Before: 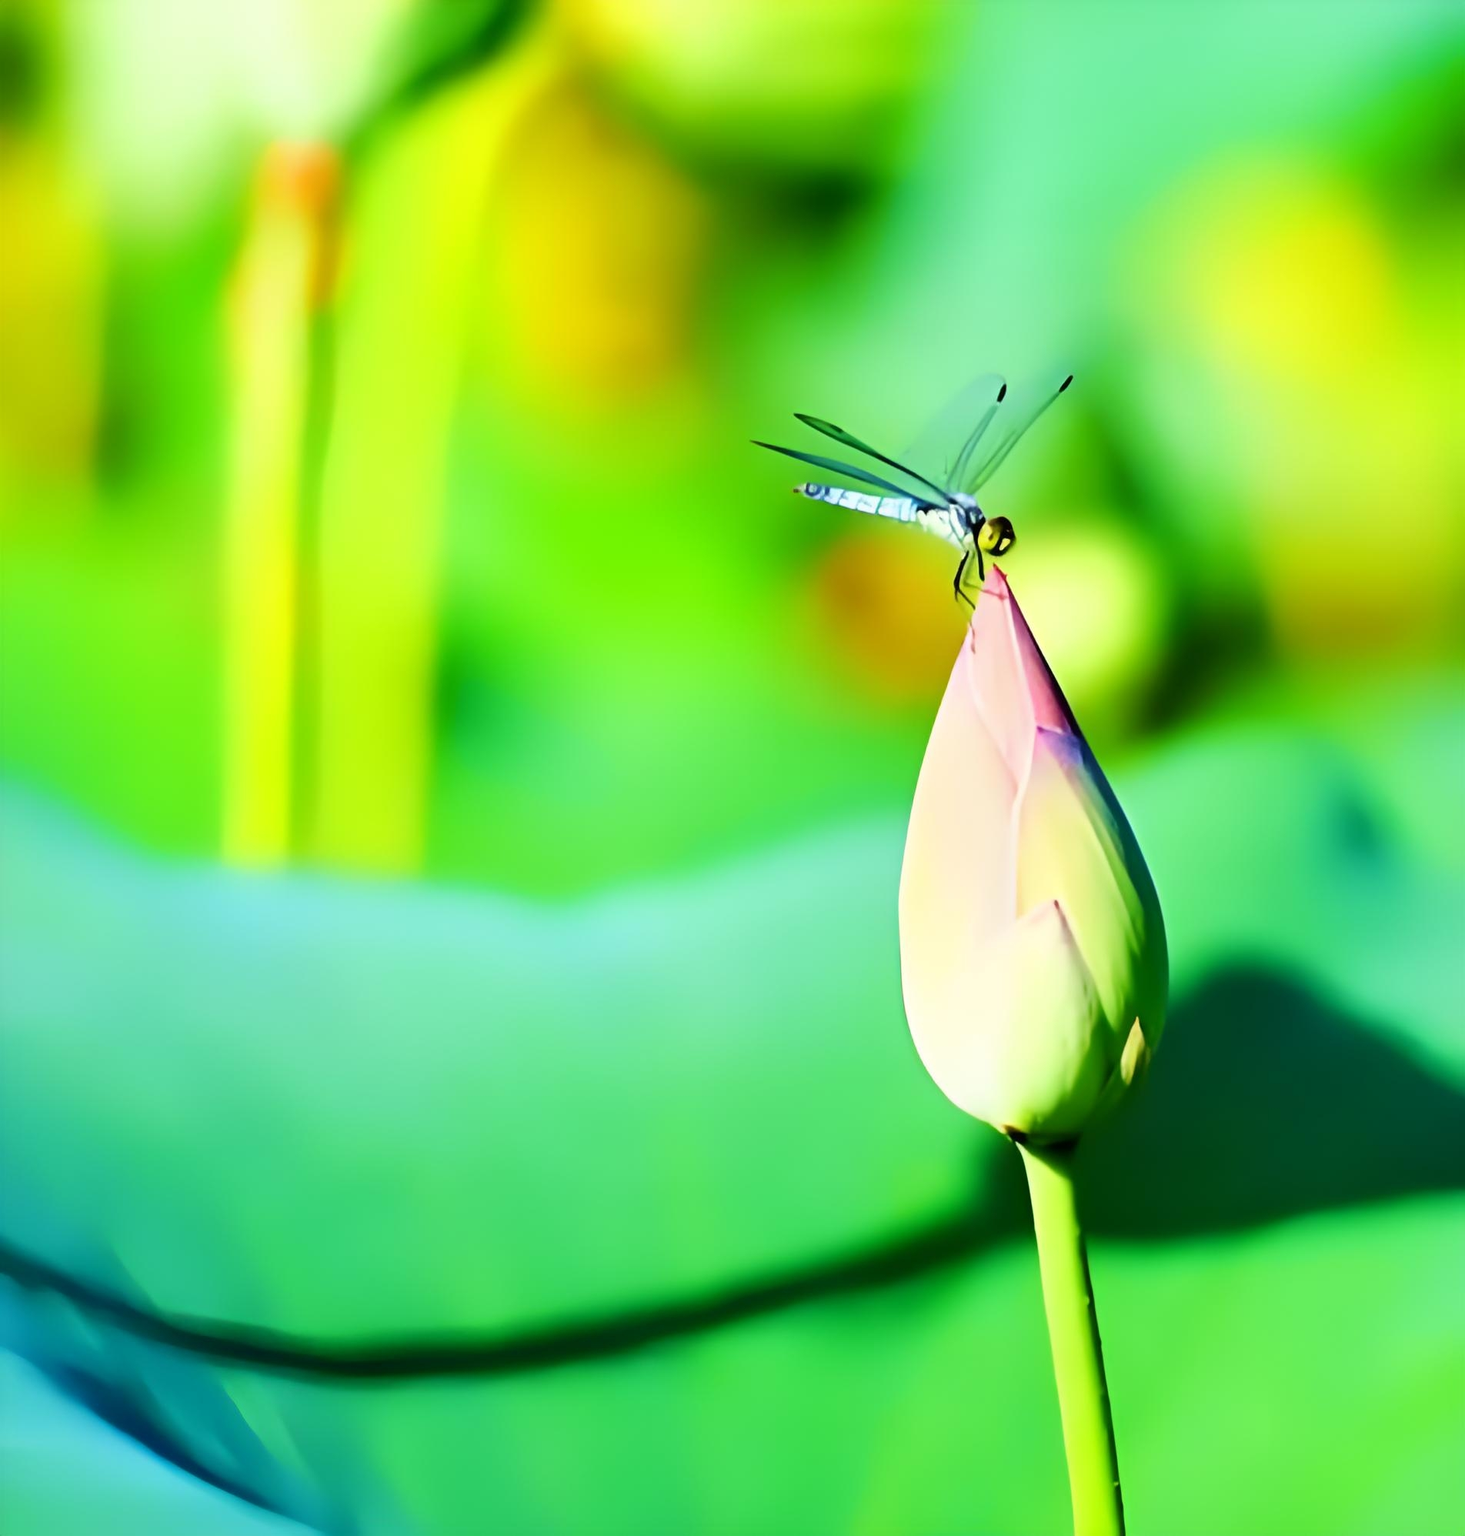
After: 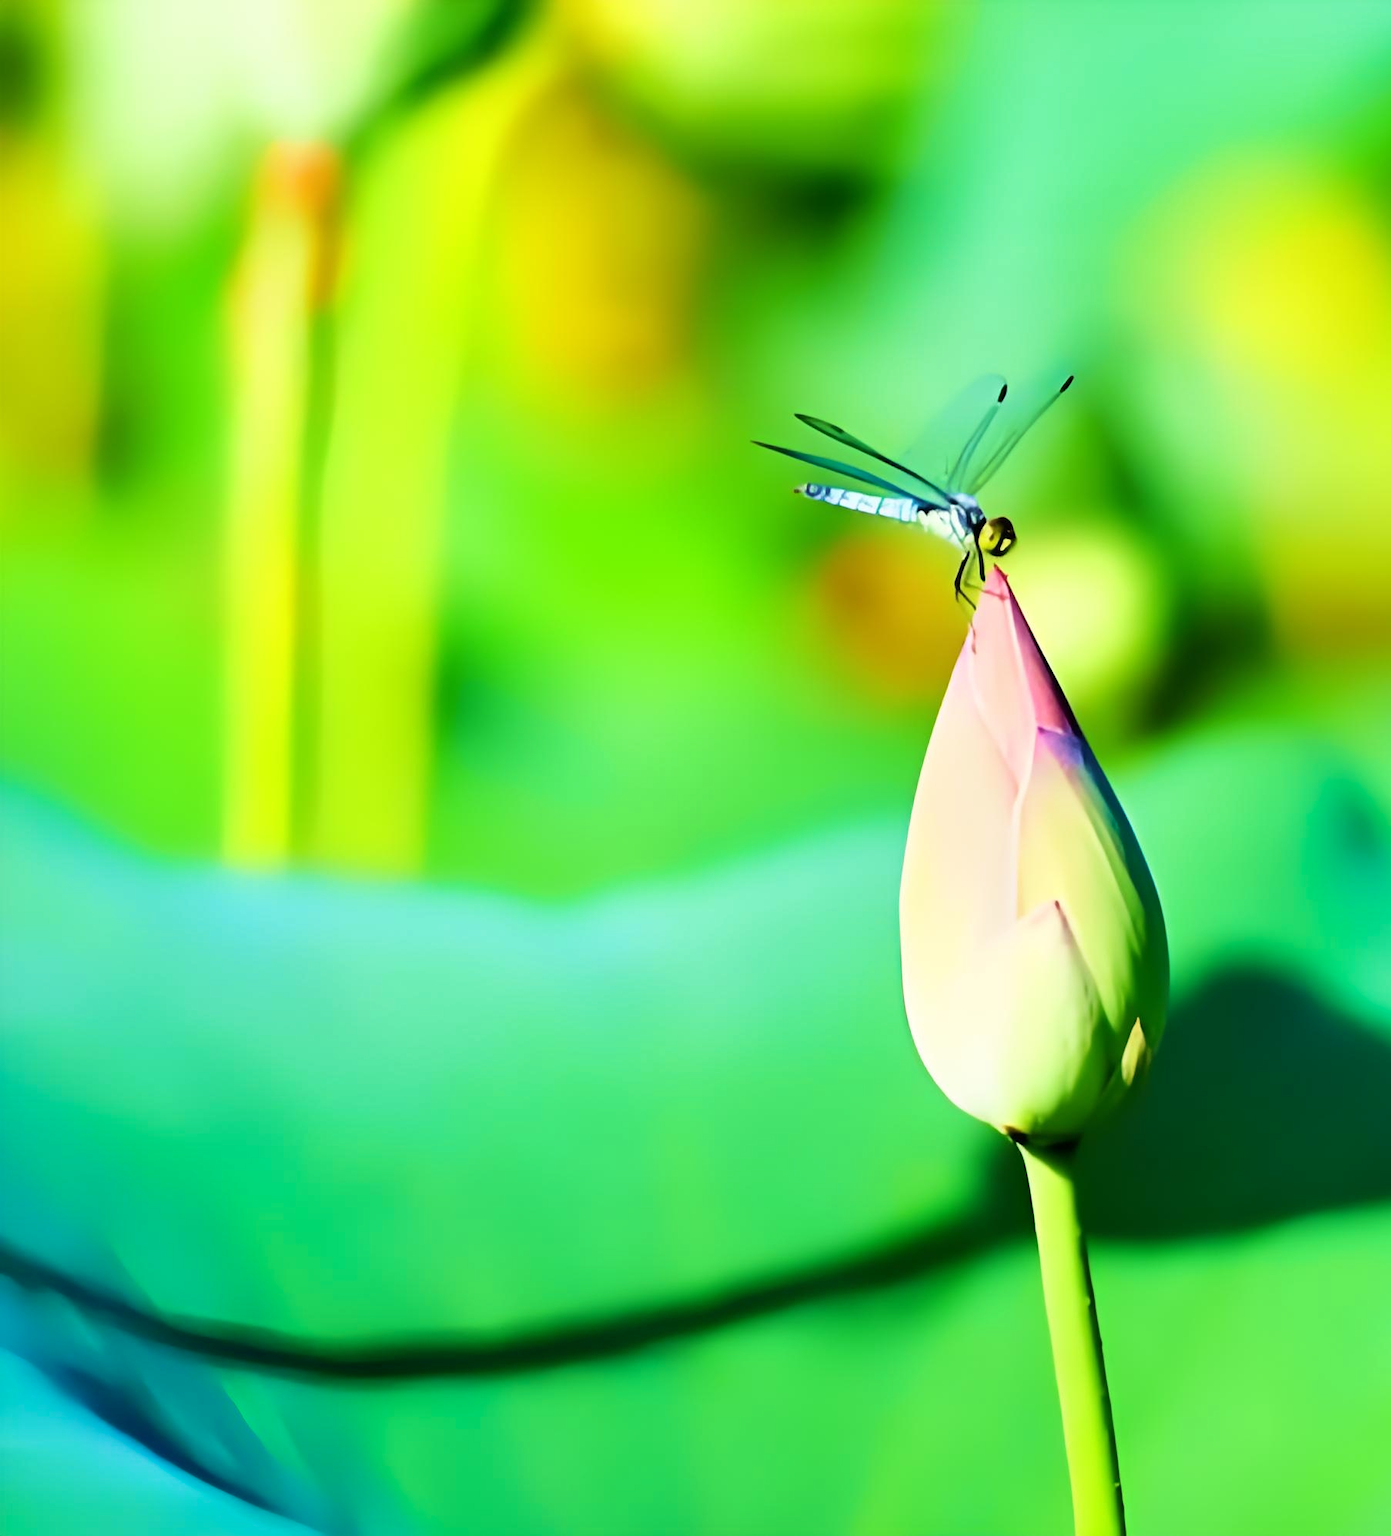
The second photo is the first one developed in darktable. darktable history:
velvia: on, module defaults
crop and rotate: left 0%, right 5.094%
